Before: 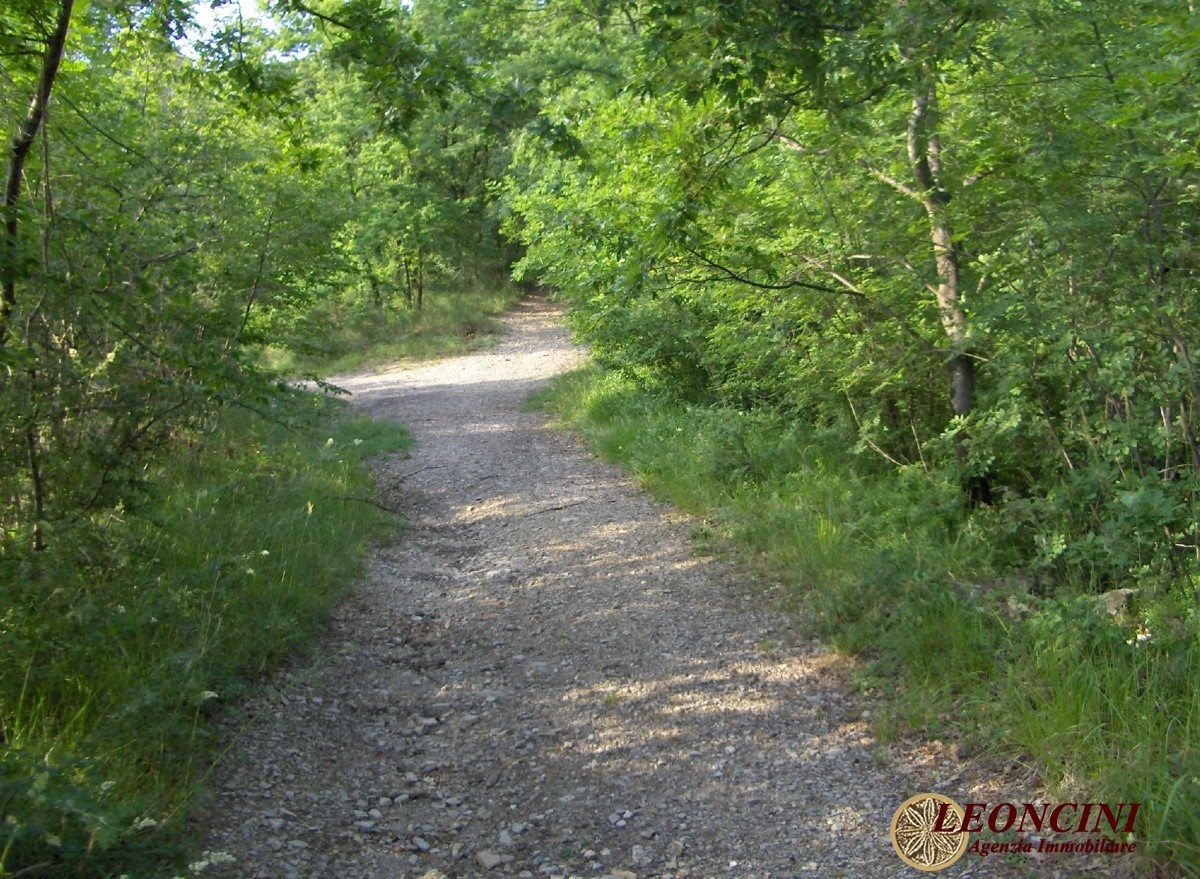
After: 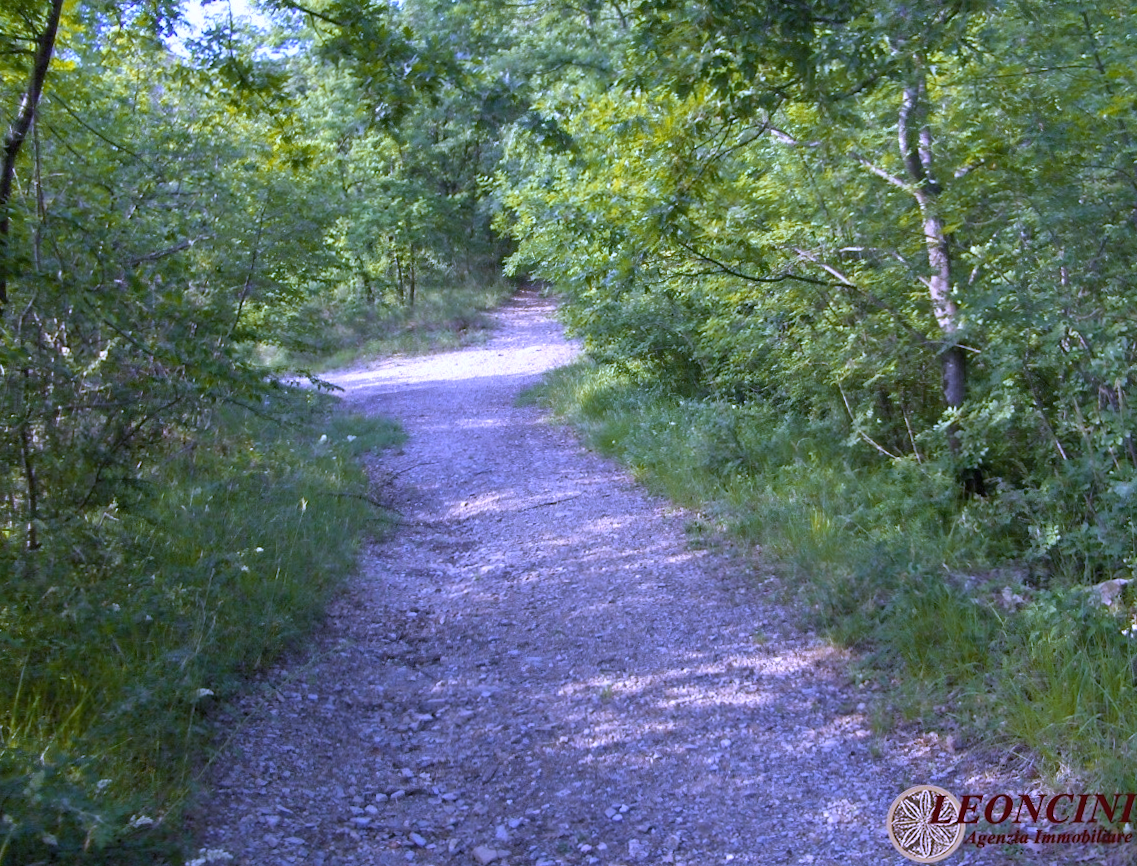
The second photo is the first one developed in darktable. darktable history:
crop: right 4.126%, bottom 0.031%
color zones: curves: ch1 [(0, 0.469) (0.072, 0.457) (0.243, 0.494) (0.429, 0.5) (0.571, 0.5) (0.714, 0.5) (0.857, 0.5) (1, 0.469)]; ch2 [(0, 0.499) (0.143, 0.467) (0.242, 0.436) (0.429, 0.493) (0.571, 0.5) (0.714, 0.5) (0.857, 0.5) (1, 0.499)]
rotate and perspective: rotation -0.45°, automatic cropping original format, crop left 0.008, crop right 0.992, crop top 0.012, crop bottom 0.988
white balance: red 0.98, blue 1.61
